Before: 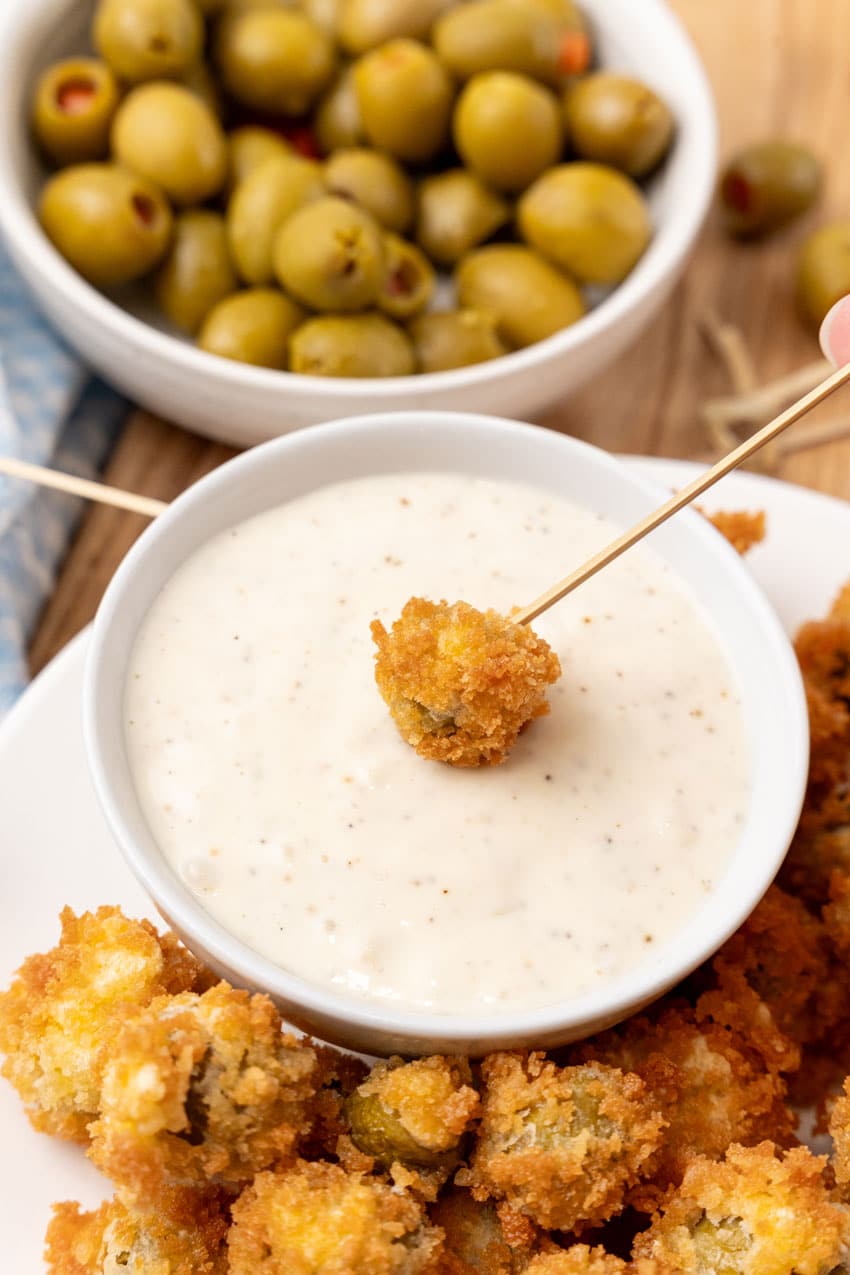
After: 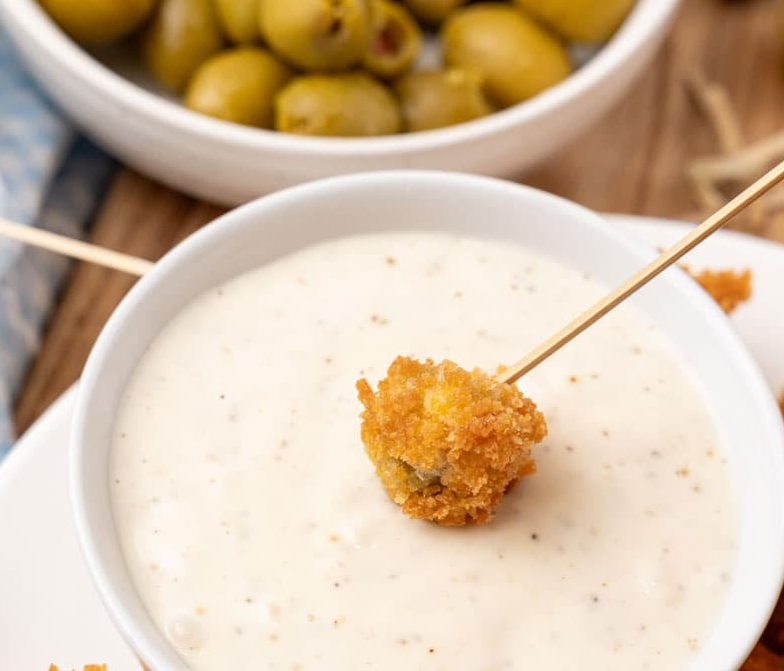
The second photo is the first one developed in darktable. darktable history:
crop: left 1.759%, top 18.917%, right 4.729%, bottom 28.138%
